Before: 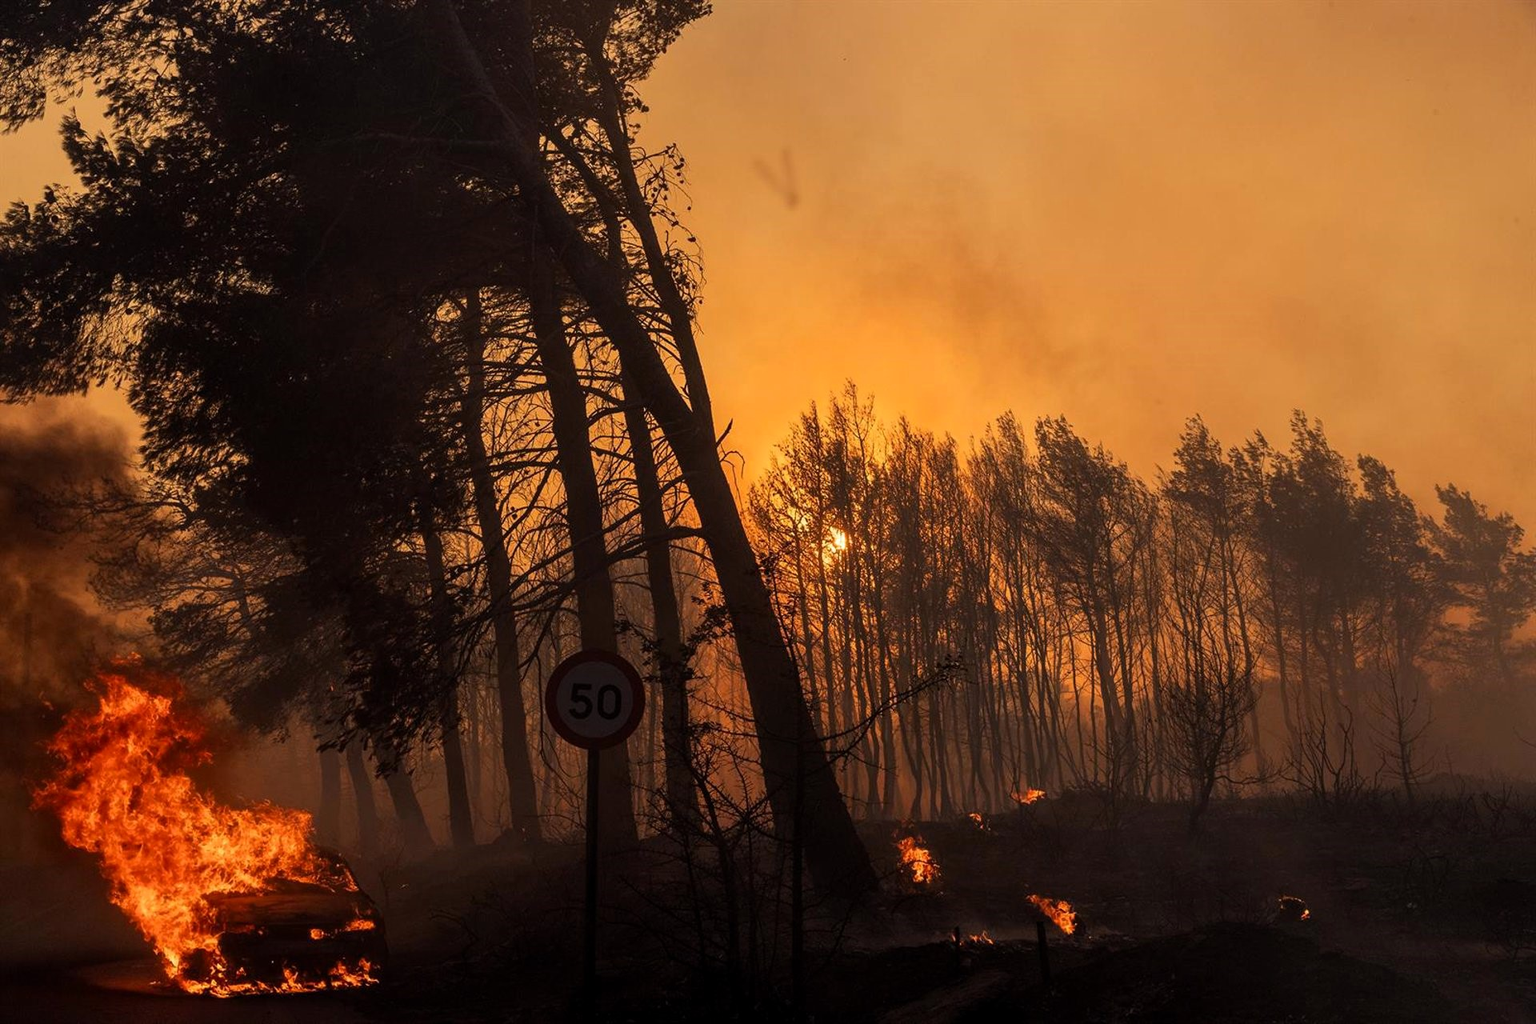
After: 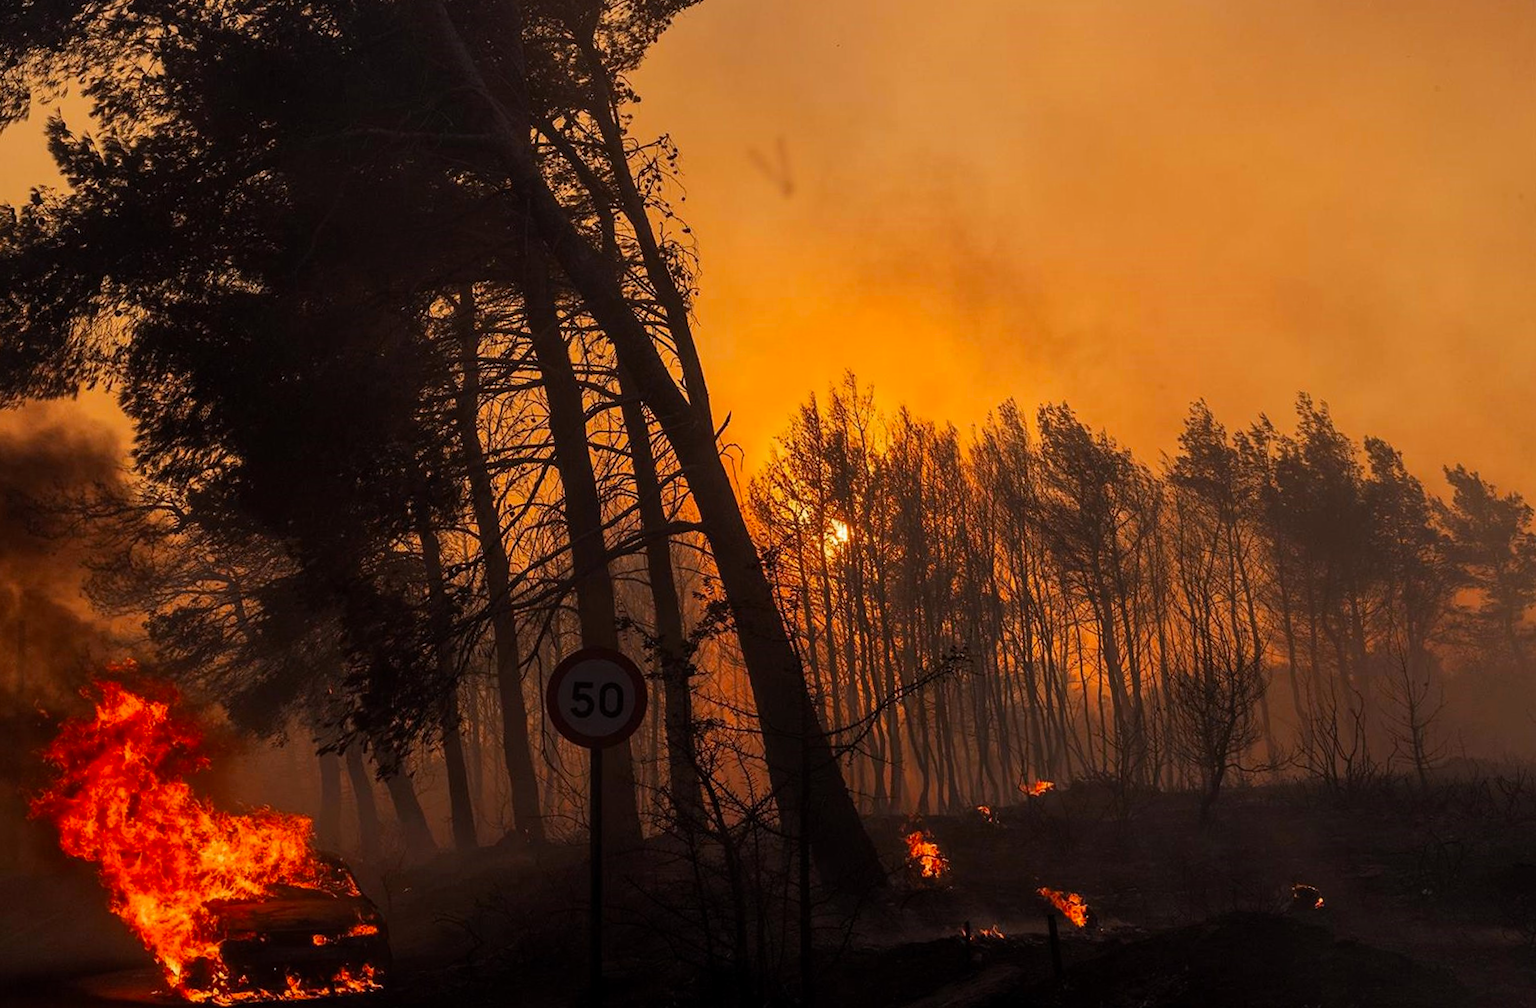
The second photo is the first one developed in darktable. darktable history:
rotate and perspective: rotation -1°, crop left 0.011, crop right 0.989, crop top 0.025, crop bottom 0.975
white balance: red 1.009, blue 1.027
crop: bottom 0.071%
vibrance: vibrance 67%
